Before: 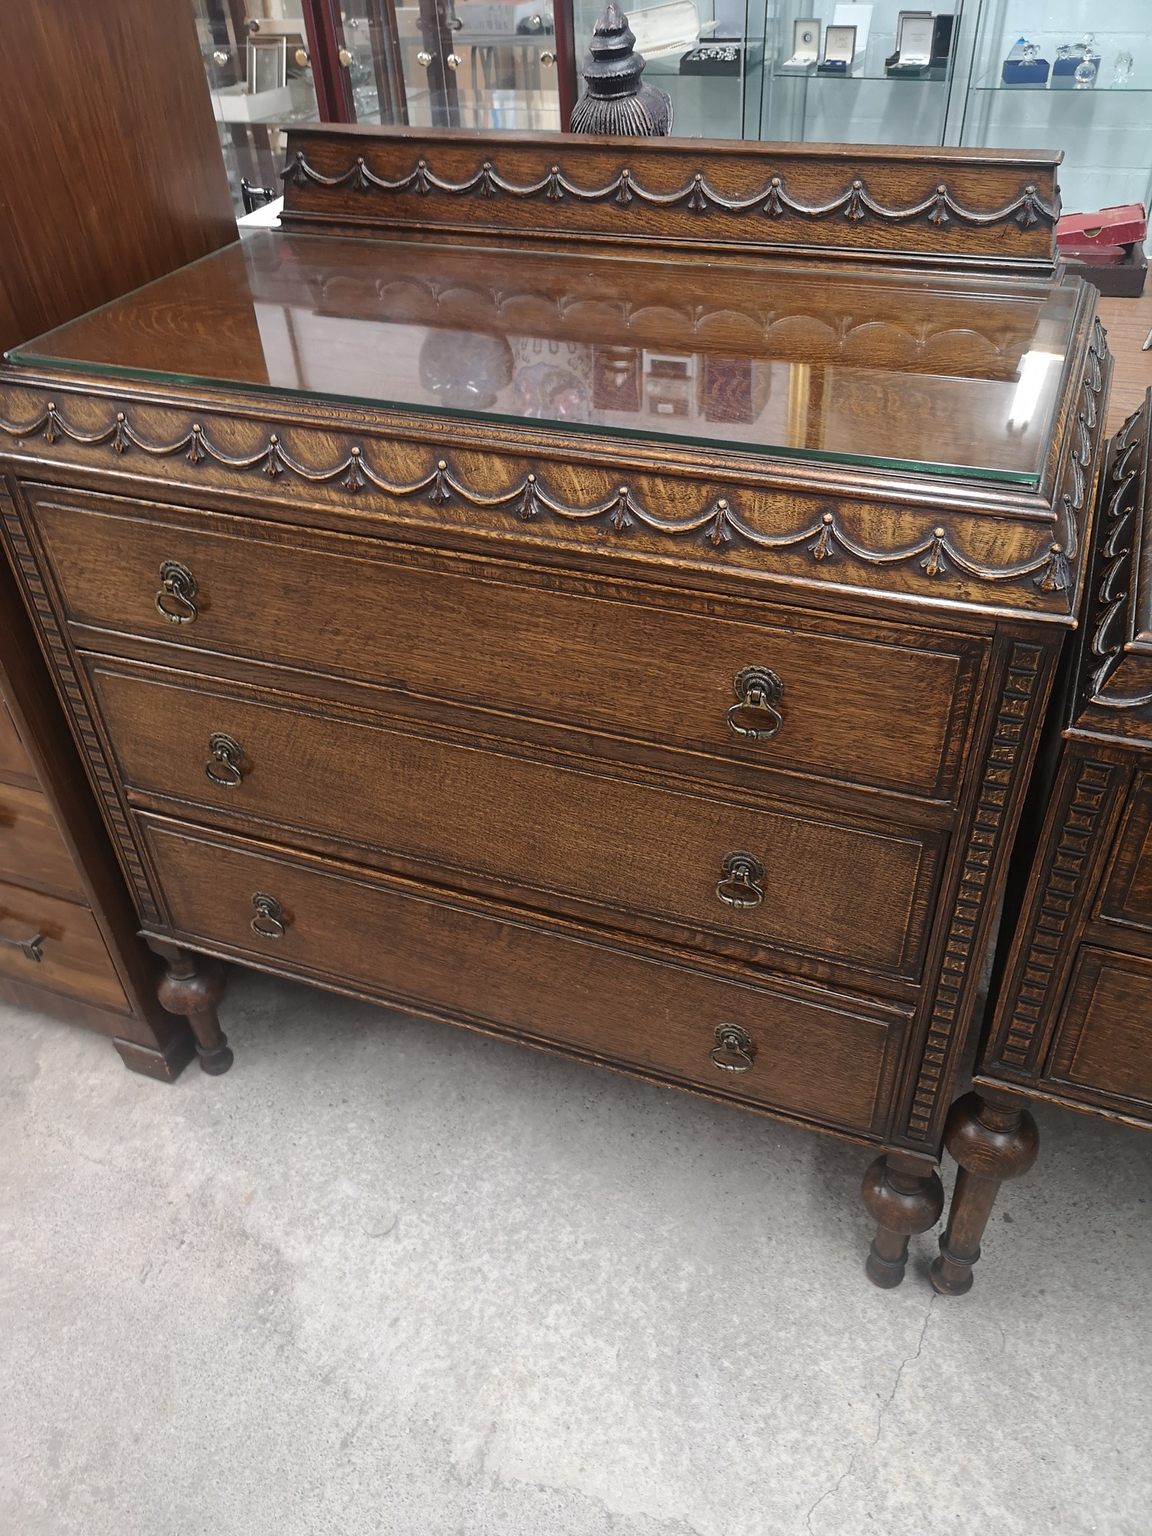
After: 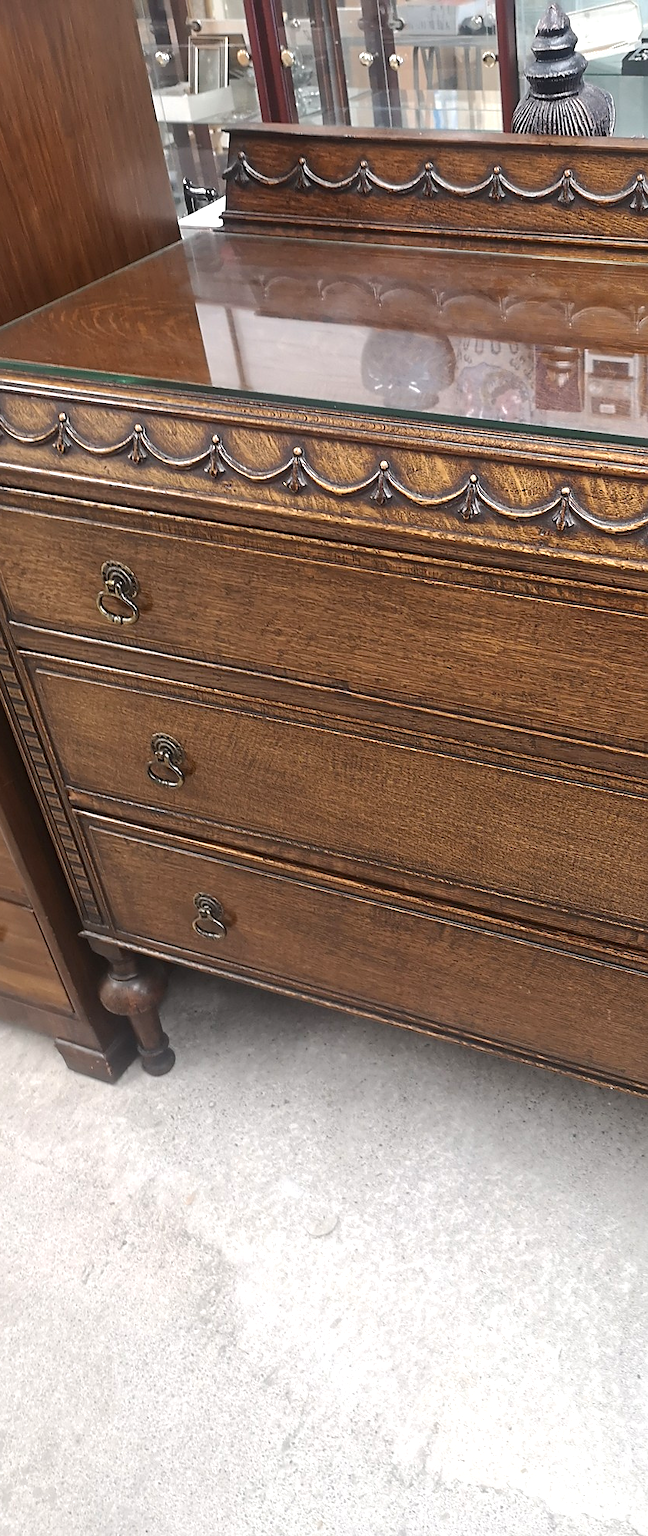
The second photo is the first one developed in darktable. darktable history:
sharpen: radius 1.864, amount 0.398, threshold 1.271
crop: left 5.114%, right 38.589%
exposure: black level correction 0.001, exposure 0.5 EV, compensate exposure bias true, compensate highlight preservation false
